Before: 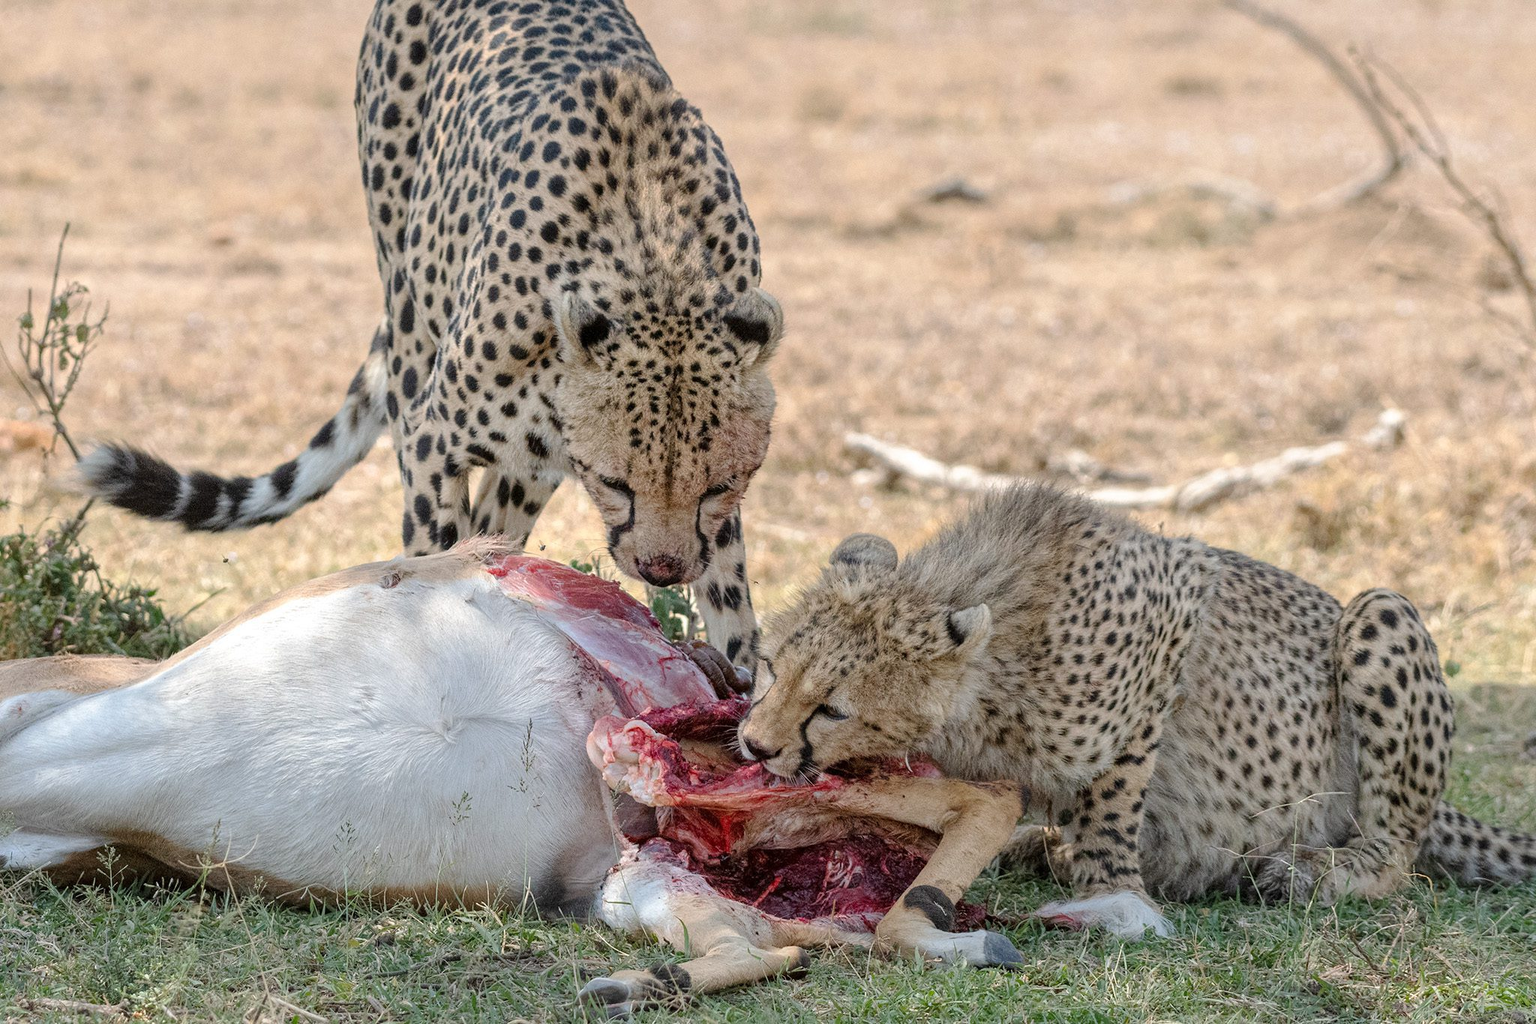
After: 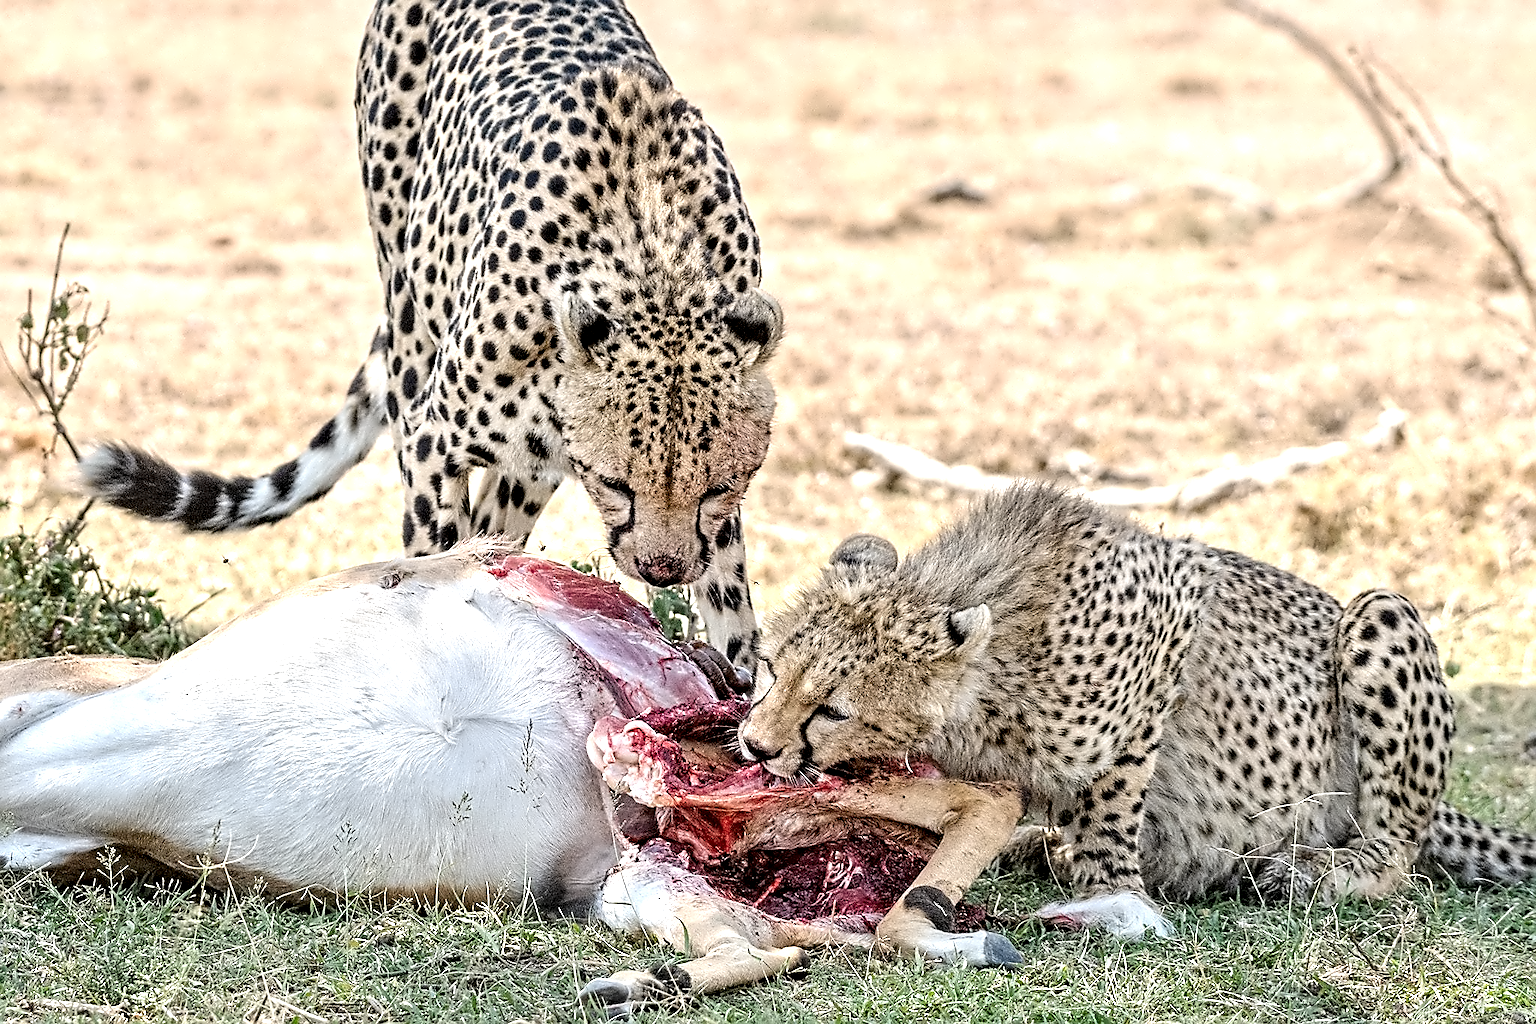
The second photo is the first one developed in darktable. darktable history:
exposure: black level correction 0, exposure 0.699 EV, compensate exposure bias true, compensate highlight preservation false
sharpen: on, module defaults
contrast equalizer: y [[0.5, 0.542, 0.583, 0.625, 0.667, 0.708], [0.5 ×6], [0.5 ×6], [0, 0.033, 0.067, 0.1, 0.133, 0.167], [0, 0.05, 0.1, 0.15, 0.2, 0.25]]
